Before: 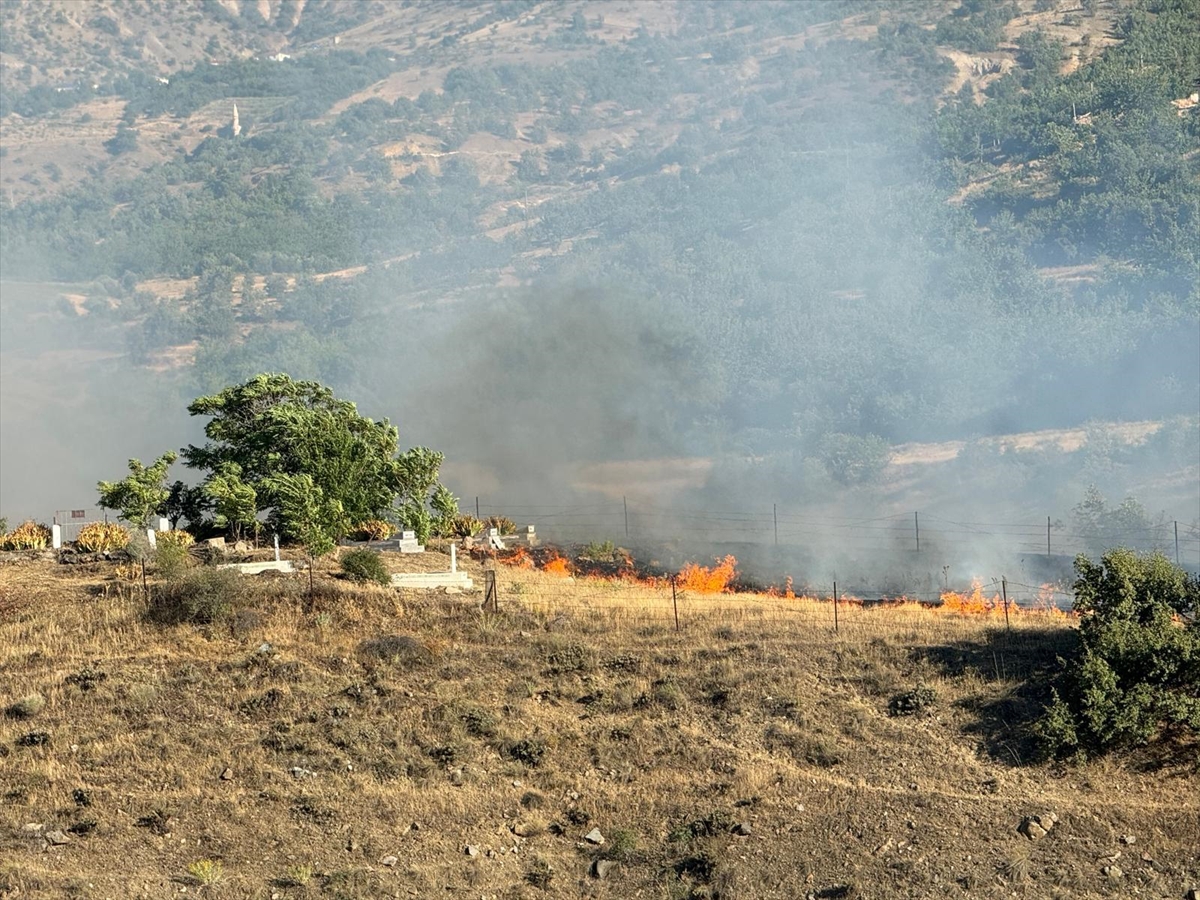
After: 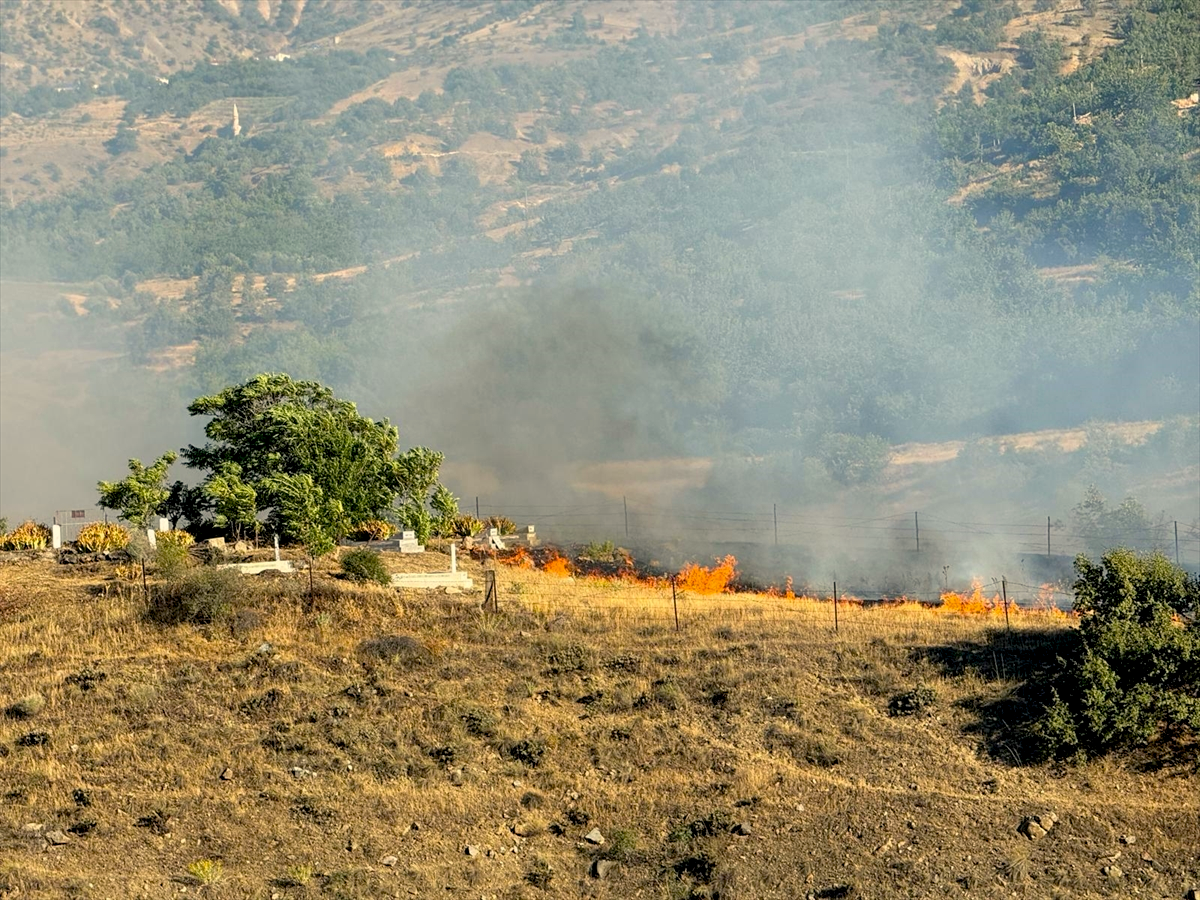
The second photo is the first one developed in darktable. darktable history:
color balance rgb: highlights gain › chroma 3.104%, highlights gain › hue 77.03°, global offset › luminance -0.898%, perceptual saturation grading › global saturation 19.135%
